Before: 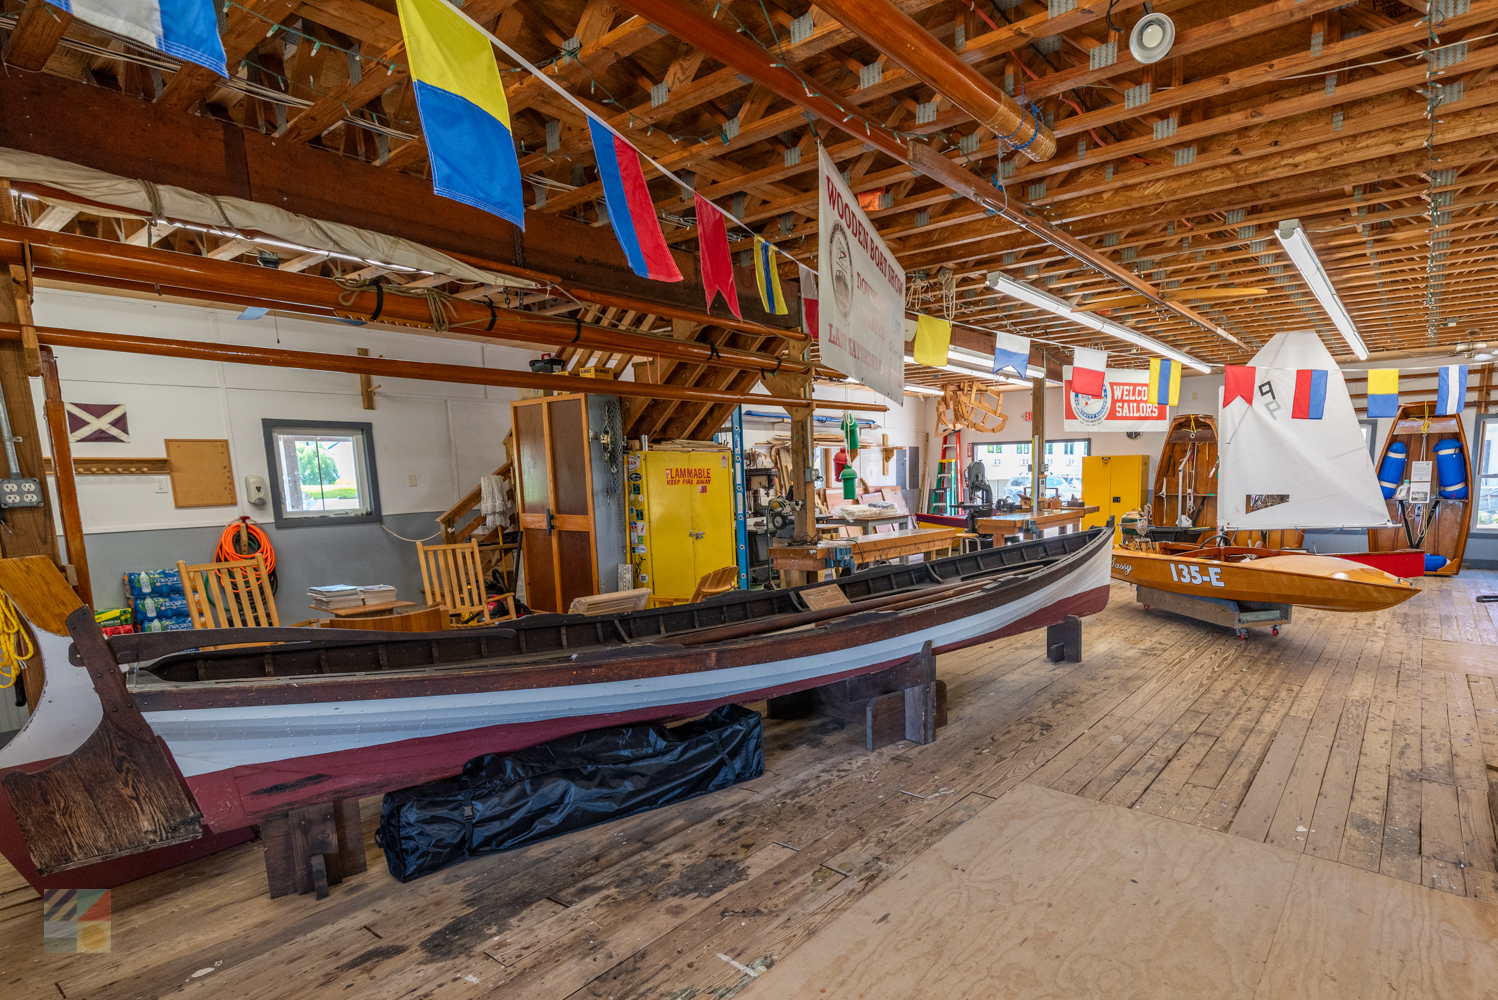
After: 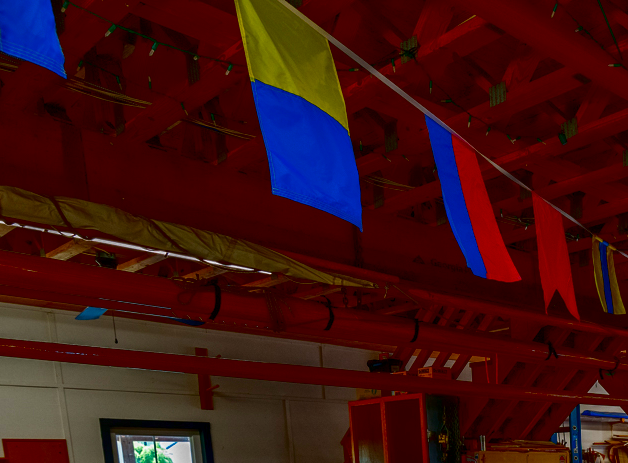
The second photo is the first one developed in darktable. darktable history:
local contrast: mode bilateral grid, contrast 20, coarseness 50, detail 120%, midtone range 0.2
contrast brightness saturation: brightness -1, saturation 1
crop and rotate: left 10.817%, top 0.062%, right 47.194%, bottom 53.626%
